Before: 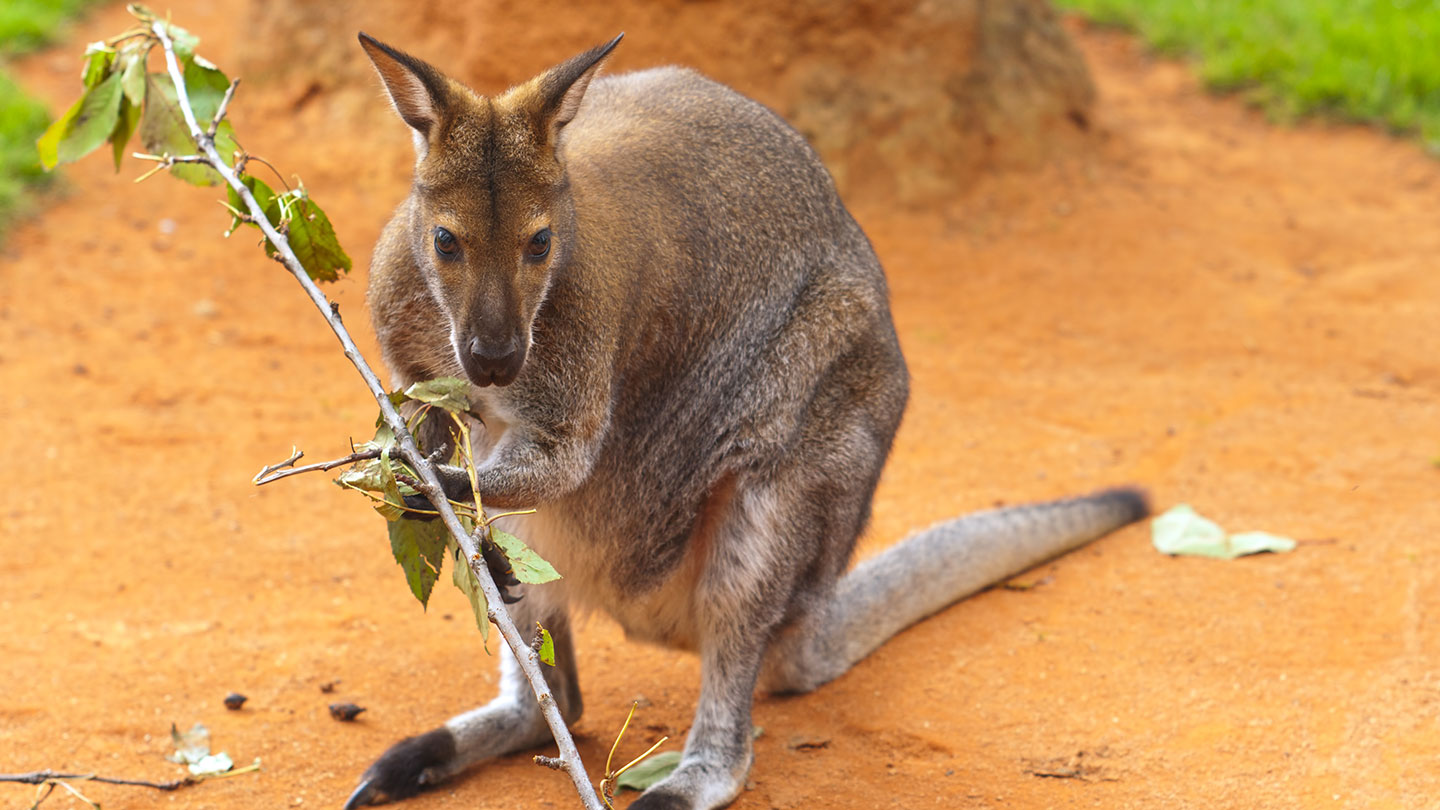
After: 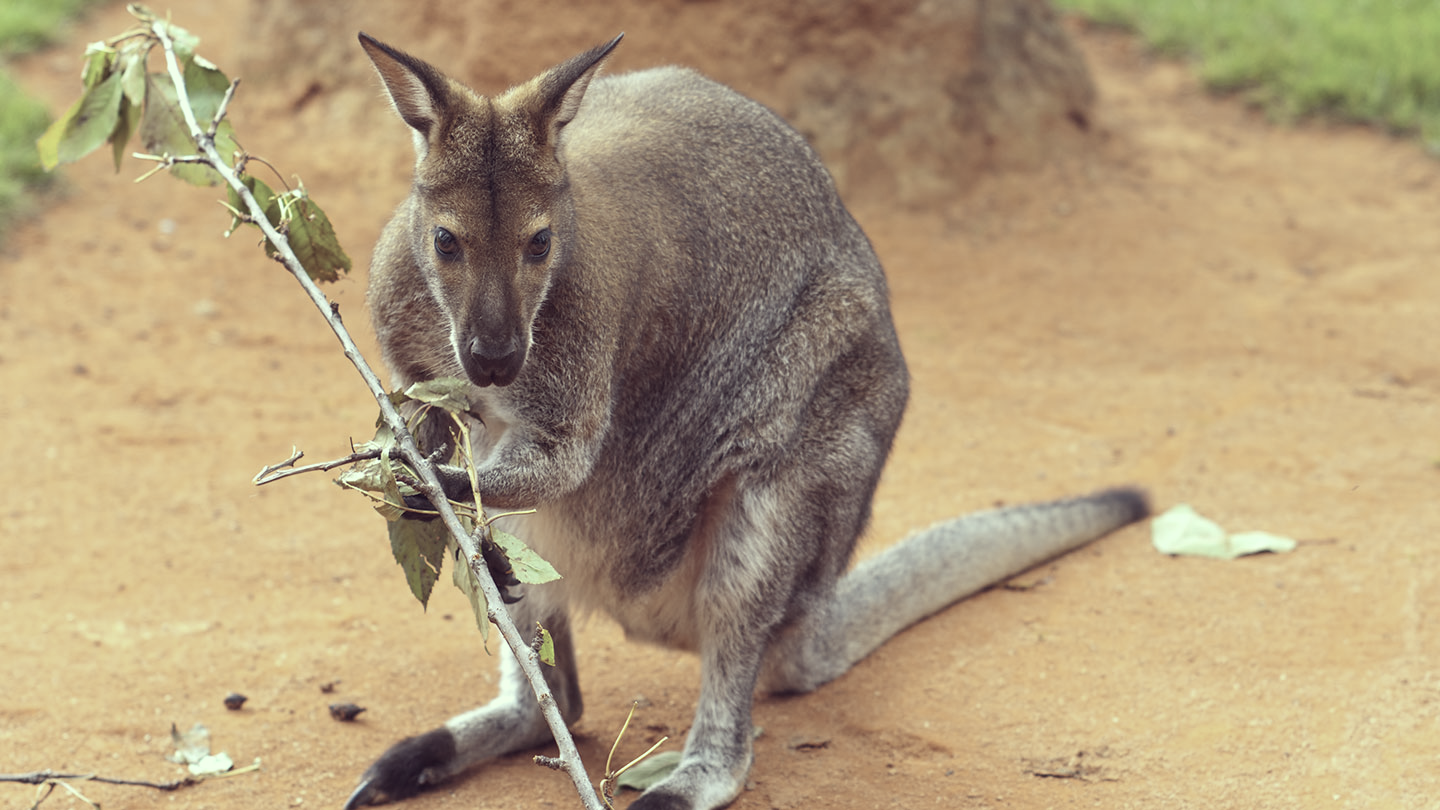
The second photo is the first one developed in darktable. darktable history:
color correction: highlights a* -20.35, highlights b* 21.04, shadows a* 20.05, shadows b* -20.3, saturation 0.45
